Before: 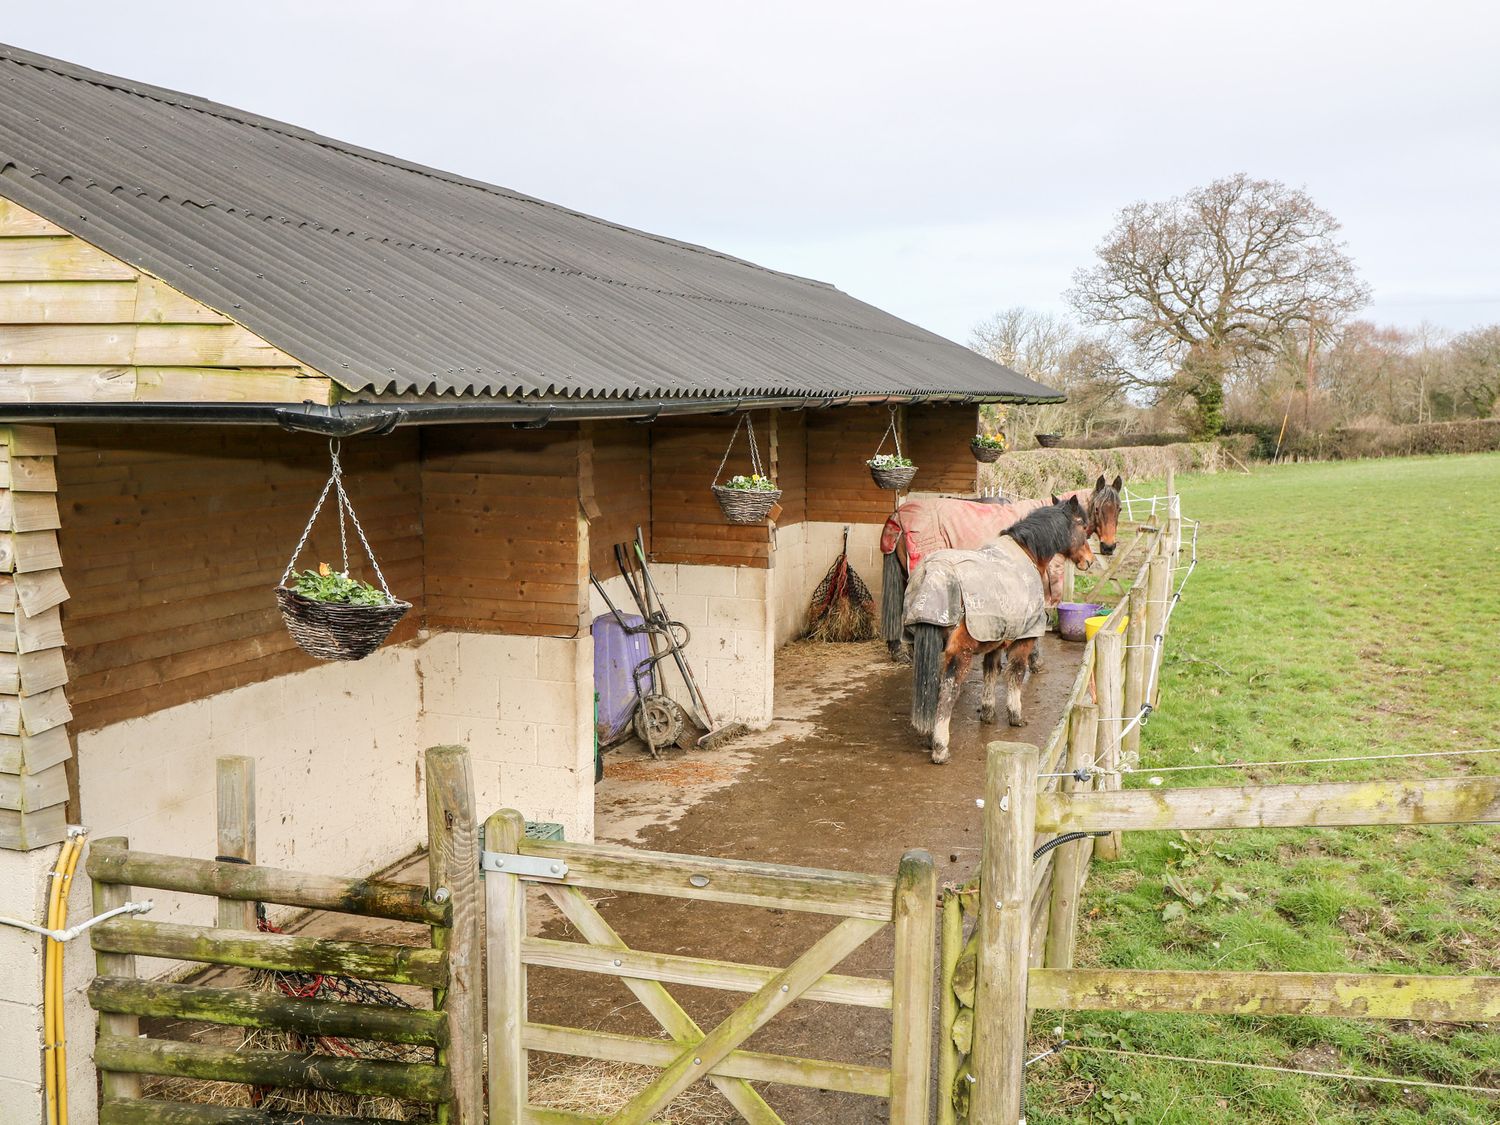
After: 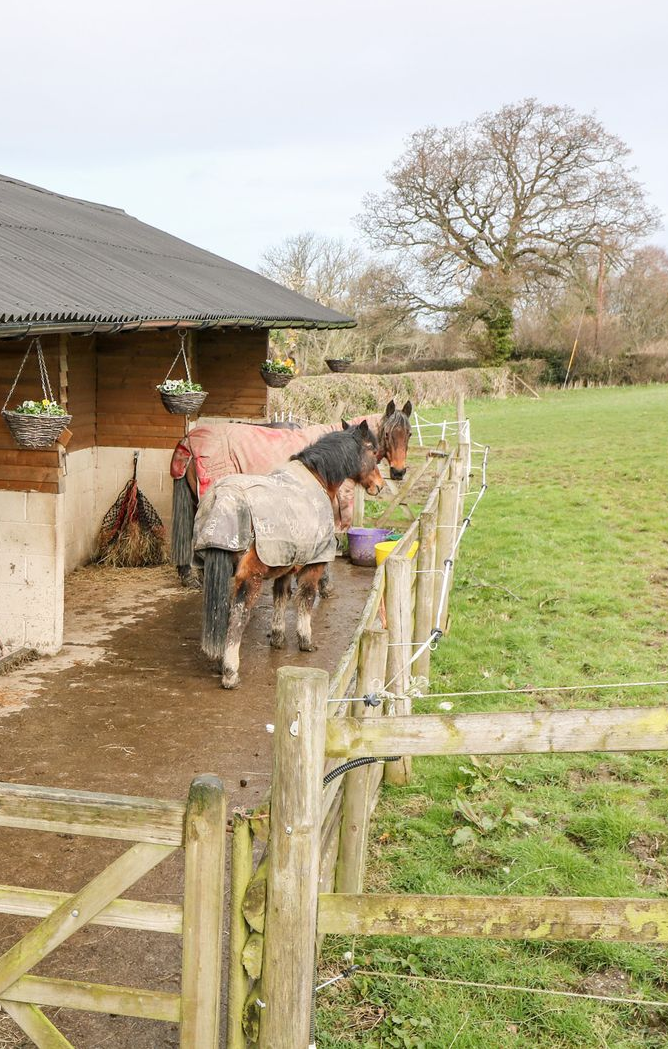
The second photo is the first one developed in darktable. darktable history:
crop: left 47.356%, top 6.69%, right 8.103%
